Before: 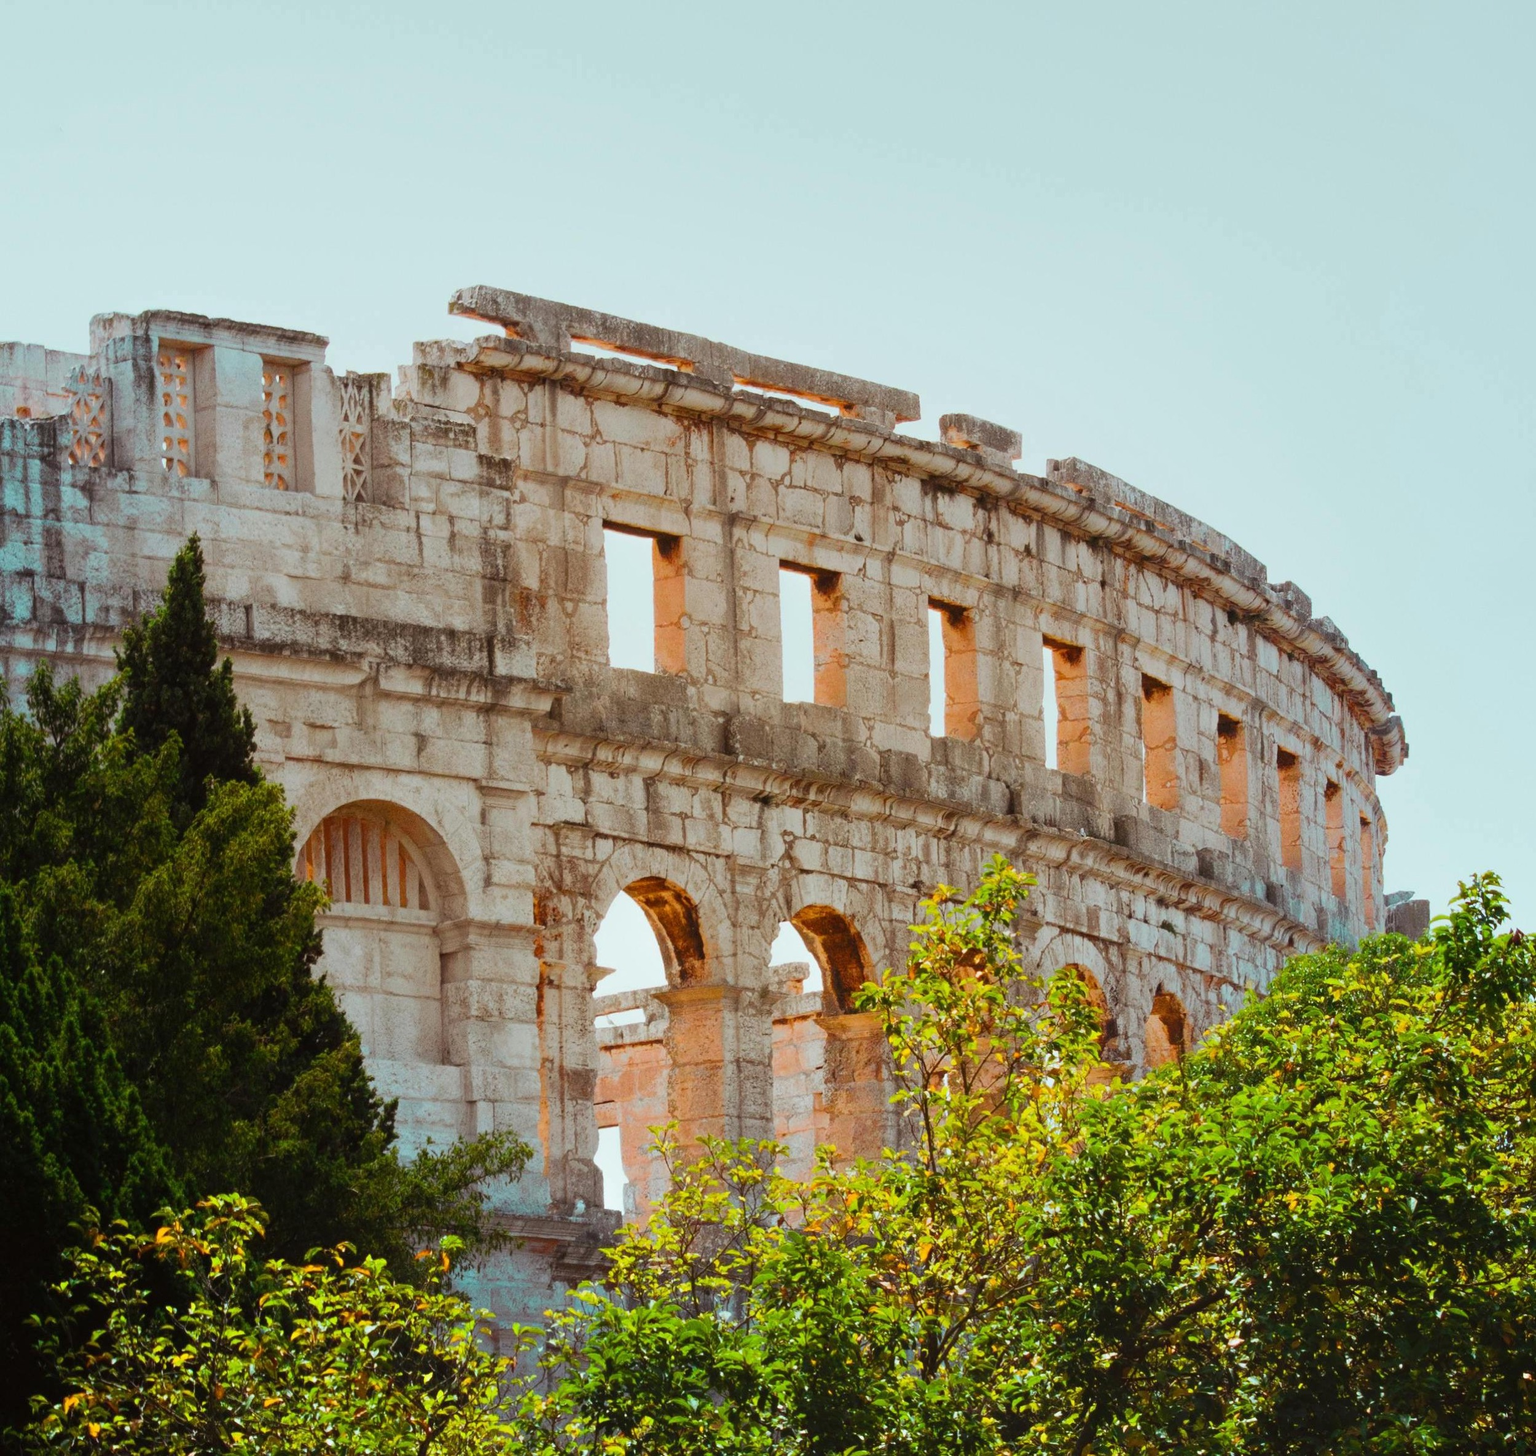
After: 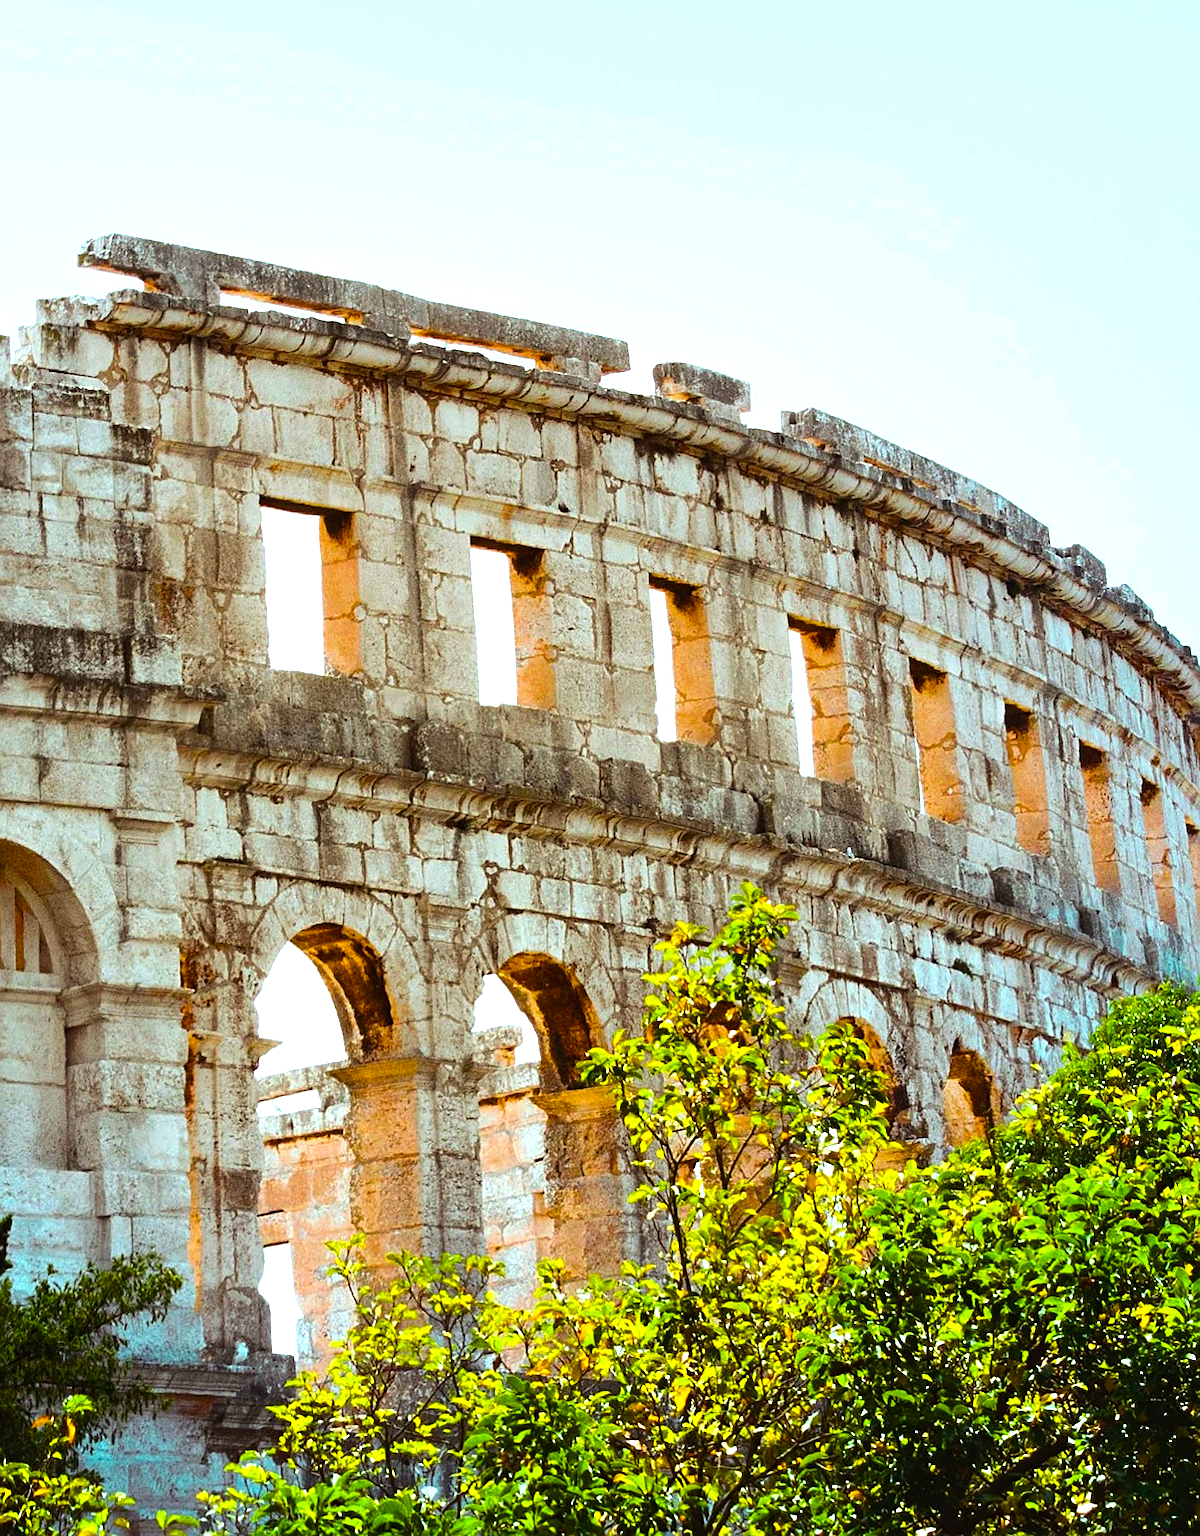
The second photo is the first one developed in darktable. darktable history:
sharpen: on, module defaults
tone equalizer: -8 EV -1.08 EV, -7 EV -1.01 EV, -6 EV -0.867 EV, -5 EV -0.578 EV, -3 EV 0.578 EV, -2 EV 0.867 EV, -1 EV 1.01 EV, +0 EV 1.08 EV, edges refinement/feathering 500, mask exposure compensation -1.57 EV, preserve details no
base curve: curves: ch0 [(0, 0) (0.74, 0.67) (1, 1)]
color balance rgb: perceptual saturation grading › global saturation 20%, global vibrance 20%
white balance: red 0.967, blue 1.049
rotate and perspective: rotation -1.68°, lens shift (vertical) -0.146, crop left 0.049, crop right 0.912, crop top 0.032, crop bottom 0.96
crop and rotate: left 24.034%, top 2.838%, right 6.406%, bottom 6.299%
color correction: highlights a* -6.69, highlights b* 0.49
